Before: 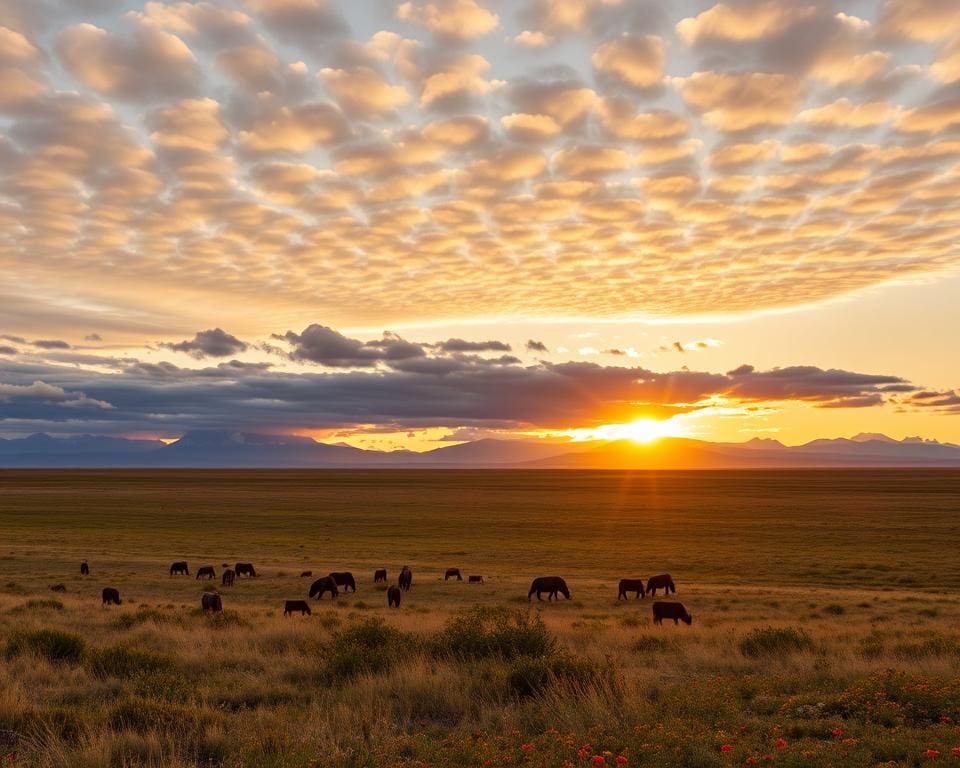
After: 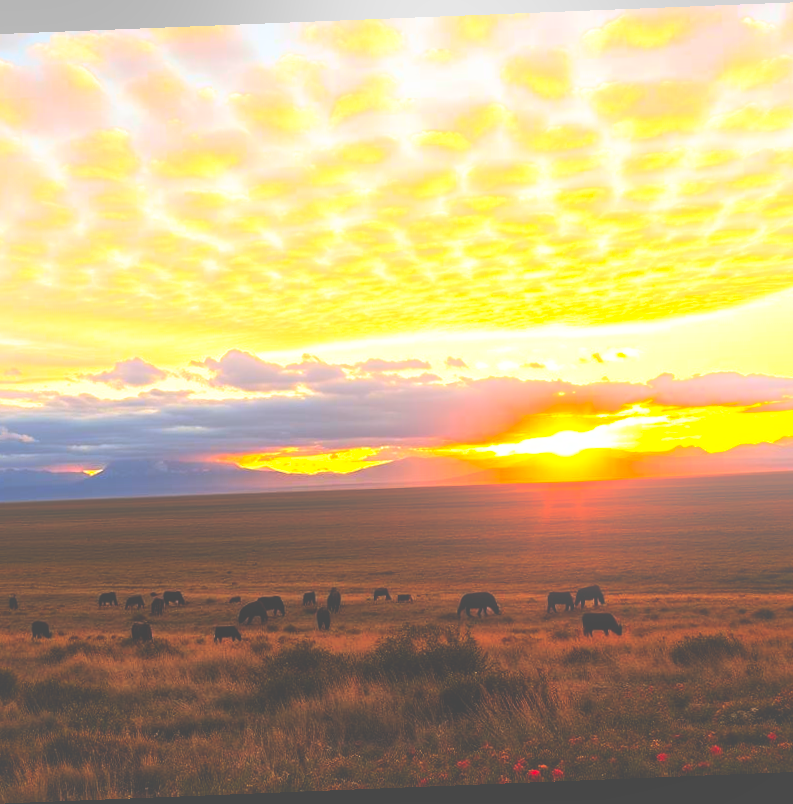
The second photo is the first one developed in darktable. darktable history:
base curve: curves: ch0 [(0, 0.036) (0.007, 0.037) (0.604, 0.887) (1, 1)], preserve colors none
bloom: on, module defaults
rotate and perspective: rotation -2.29°, automatic cropping off
contrast brightness saturation: contrast 0.2, brightness 0.16, saturation 0.22
crop and rotate: left 9.597%, right 10.195%
shadows and highlights: on, module defaults
